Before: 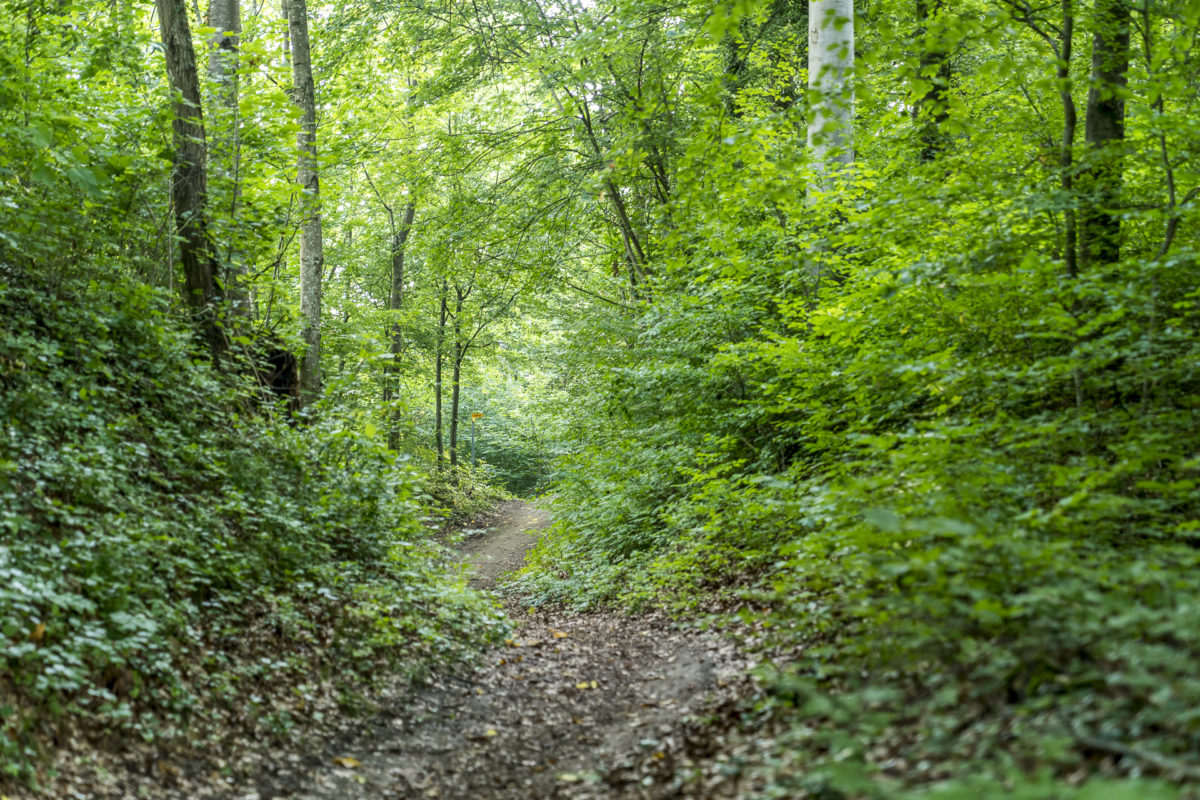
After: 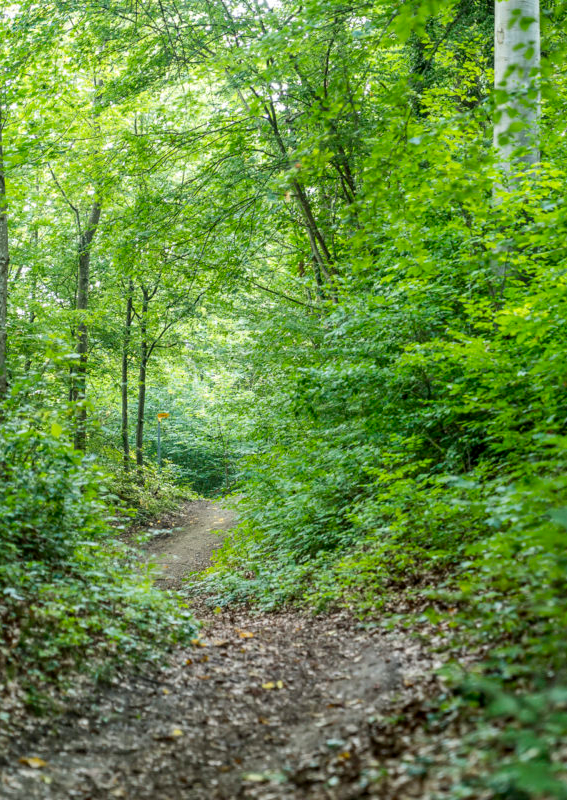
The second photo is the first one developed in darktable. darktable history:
crop: left 26.183%, right 26.567%
